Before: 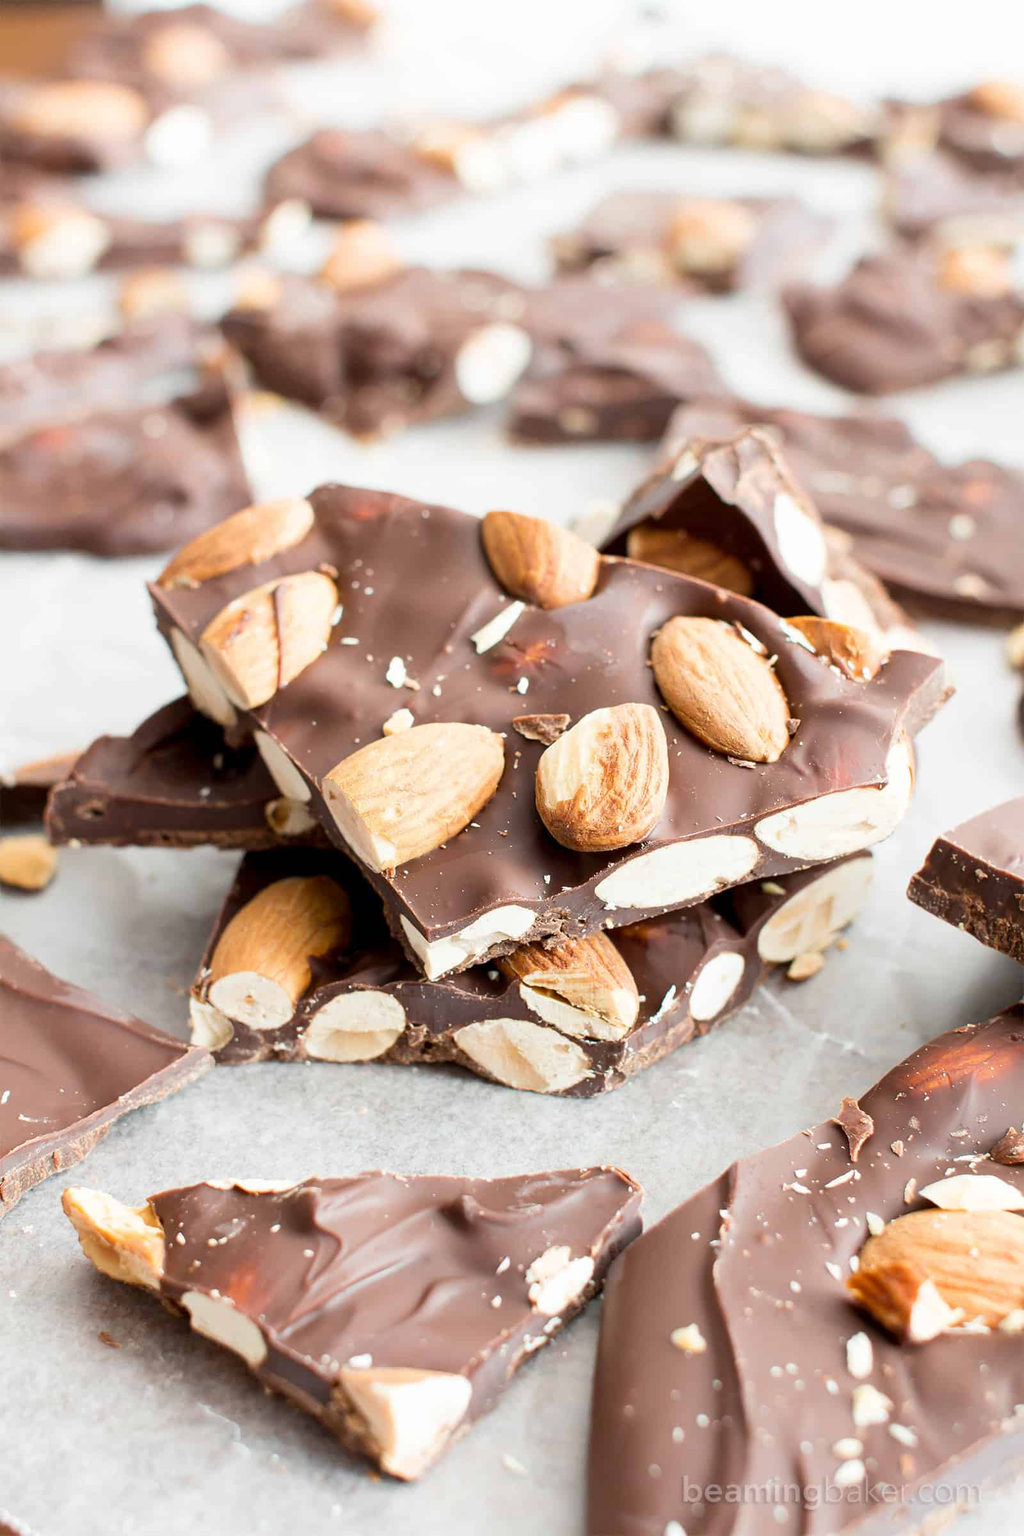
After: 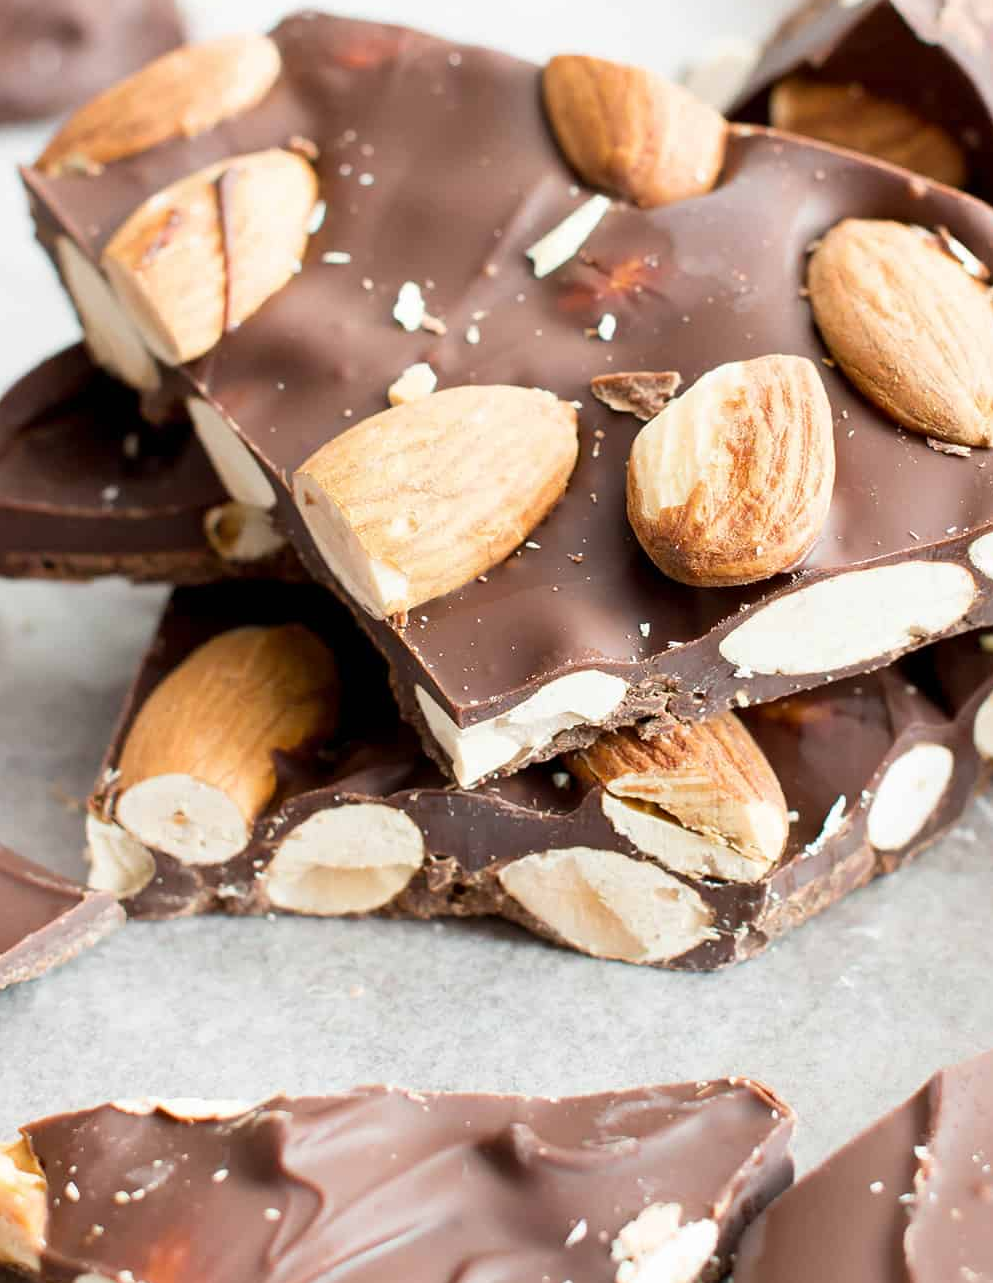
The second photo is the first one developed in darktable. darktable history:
crop: left 13.176%, top 31.015%, right 24.757%, bottom 15.491%
